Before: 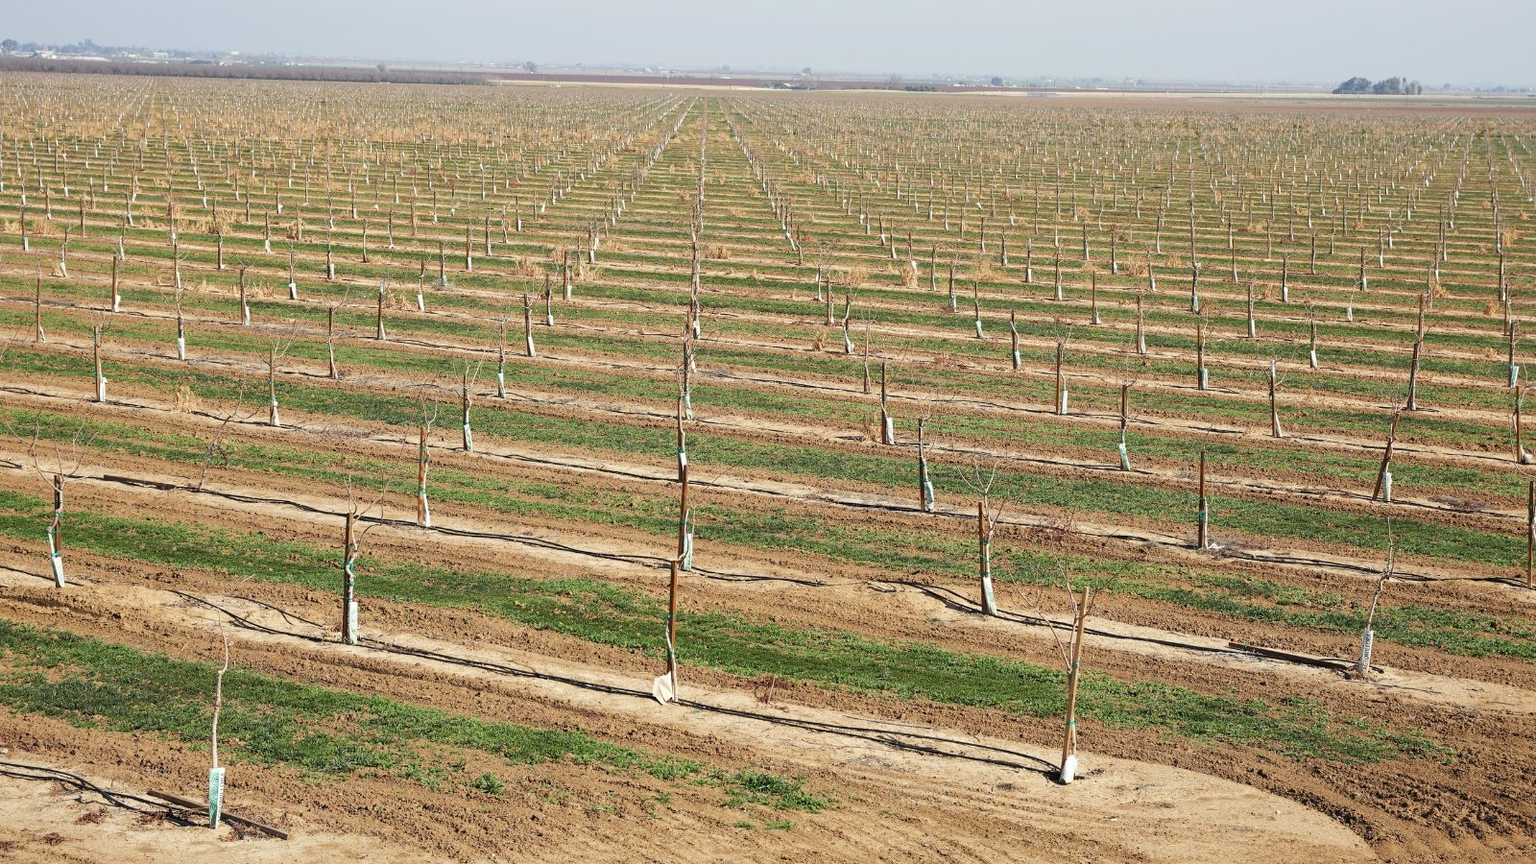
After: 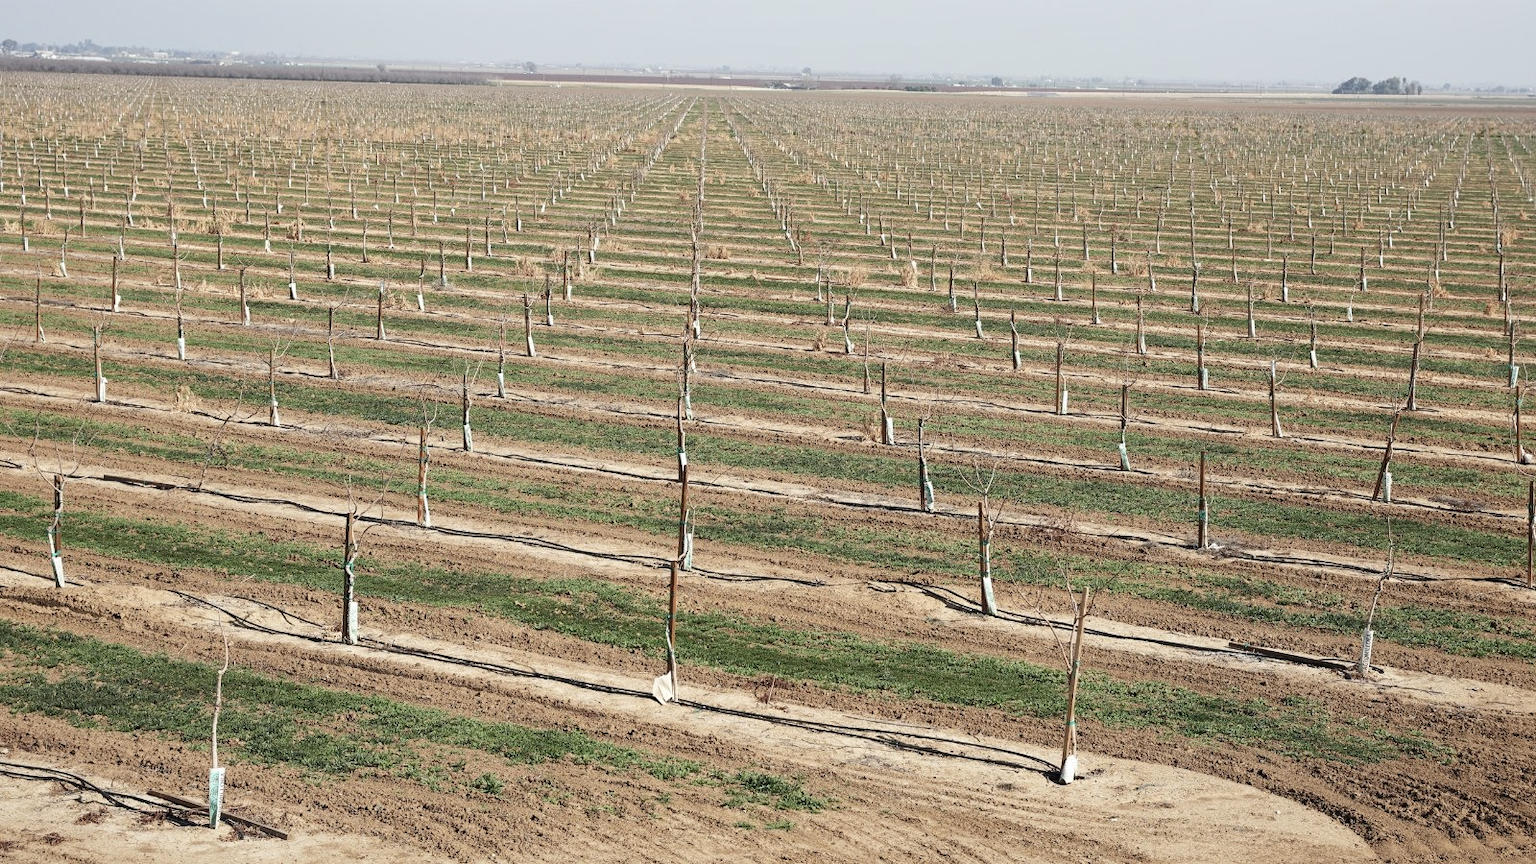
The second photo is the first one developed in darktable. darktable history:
contrast brightness saturation: contrast 0.097, saturation -0.282
